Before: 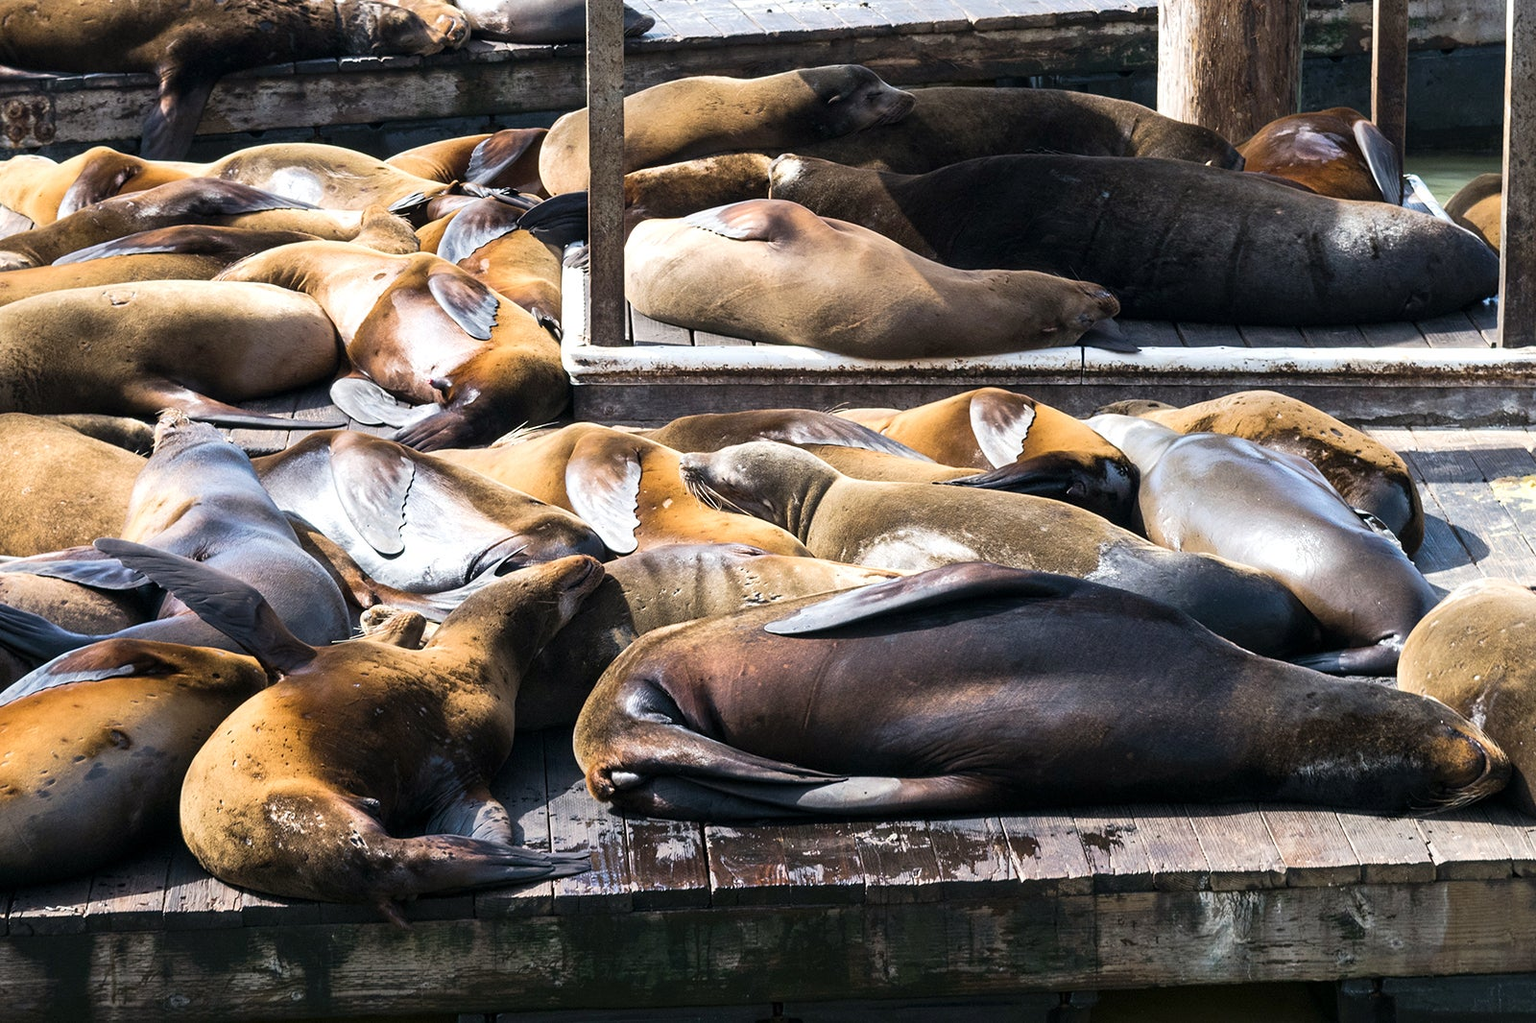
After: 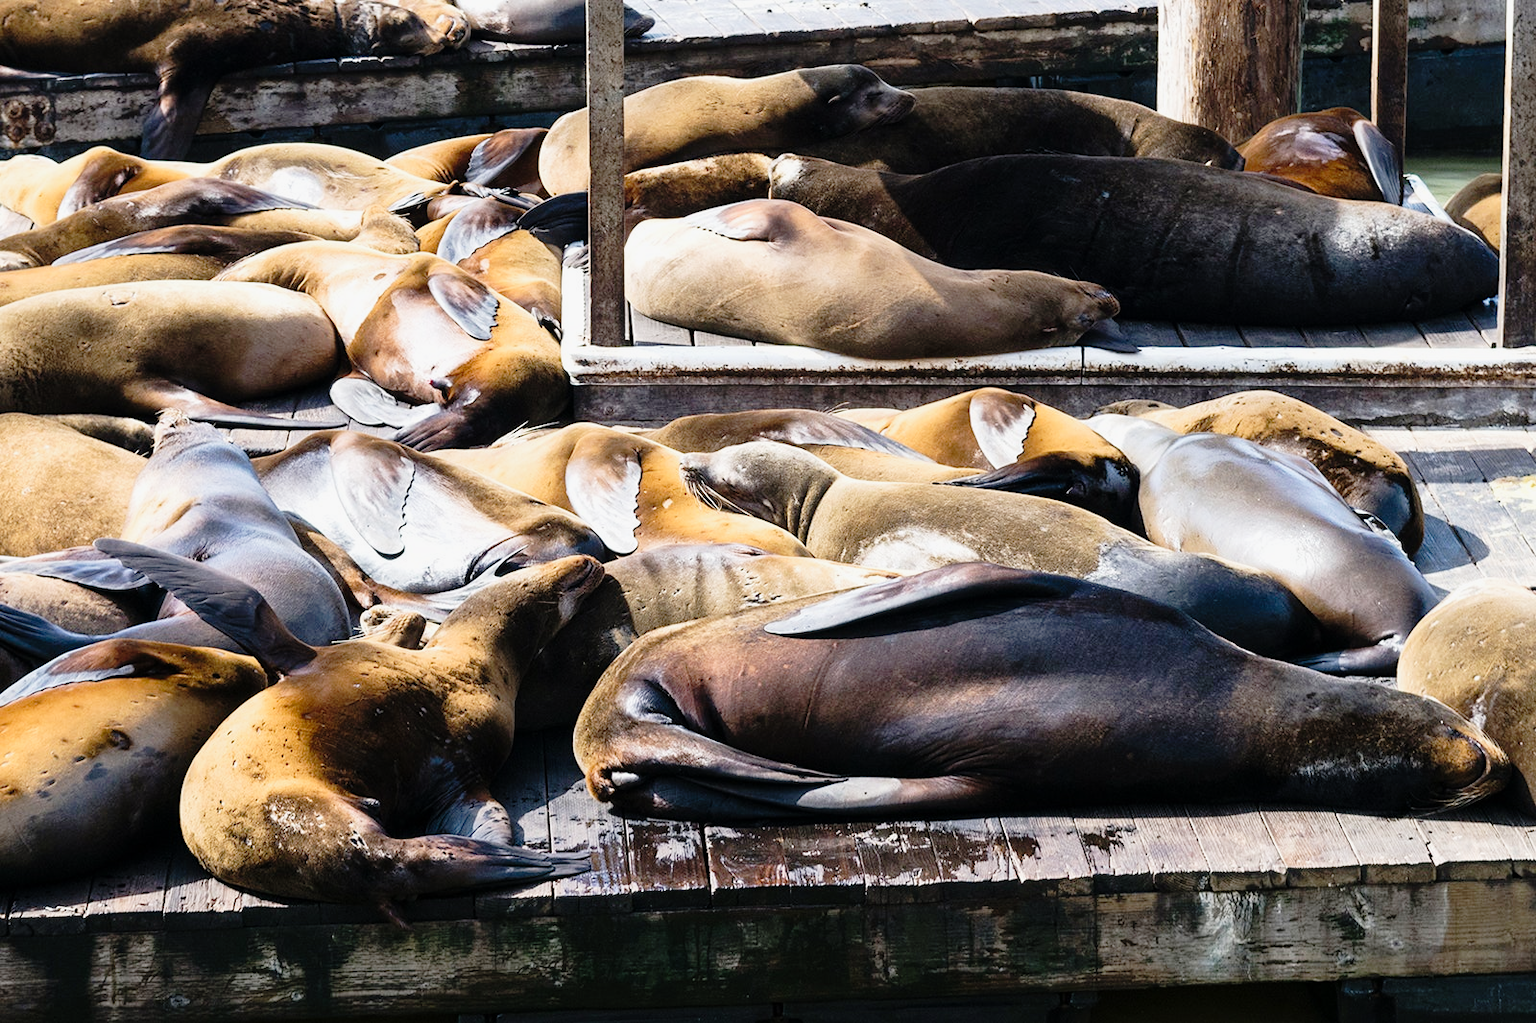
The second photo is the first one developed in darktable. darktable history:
tone curve: curves: ch0 [(0, 0) (0.135, 0.09) (0.326, 0.386) (0.489, 0.573) (0.663, 0.749) (0.854, 0.897) (1, 0.974)]; ch1 [(0, 0) (0.366, 0.367) (0.475, 0.453) (0.494, 0.493) (0.504, 0.497) (0.544, 0.569) (0.562, 0.605) (0.622, 0.694) (1, 1)]; ch2 [(0, 0) (0.333, 0.346) (0.375, 0.375) (0.424, 0.43) (0.476, 0.492) (0.502, 0.503) (0.533, 0.534) (0.572, 0.603) (0.605, 0.656) (0.641, 0.709) (1, 1)], preserve colors none
